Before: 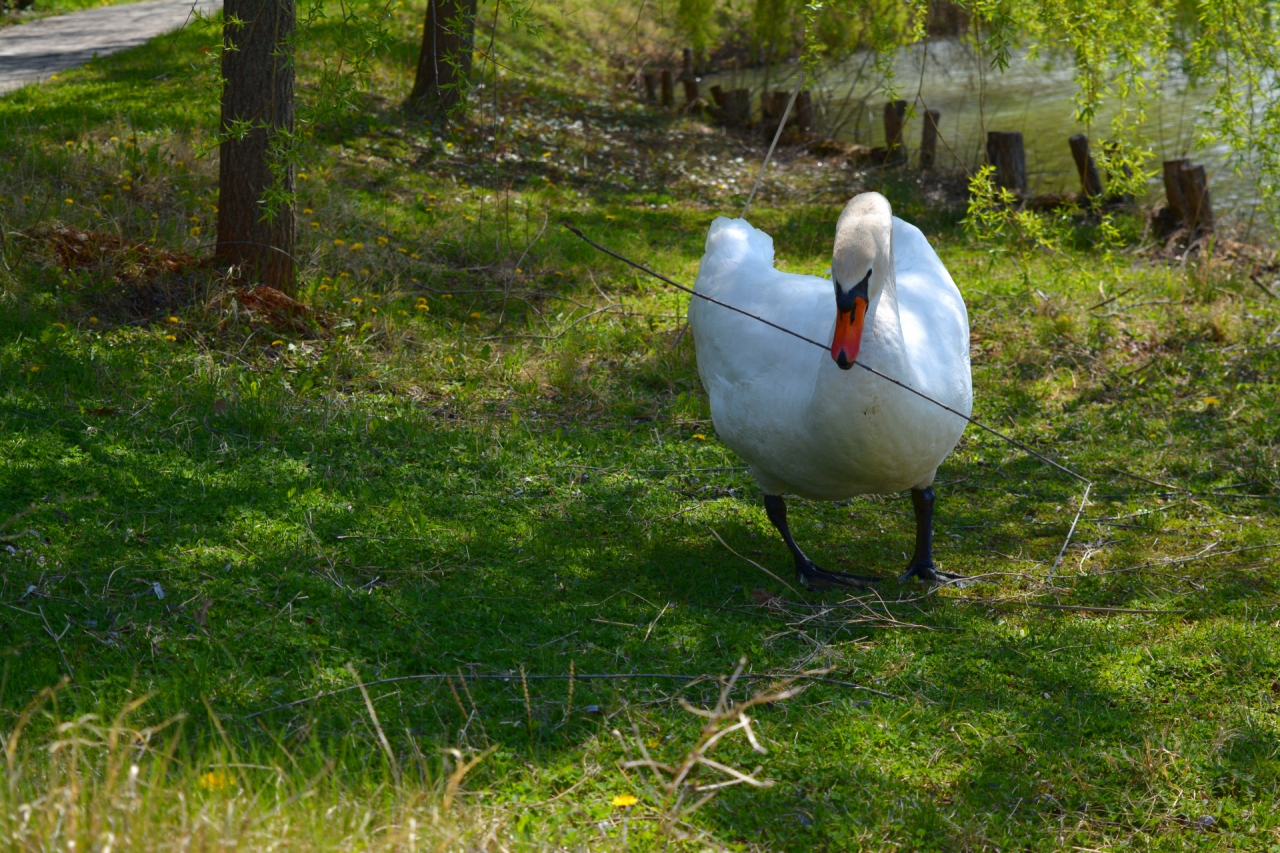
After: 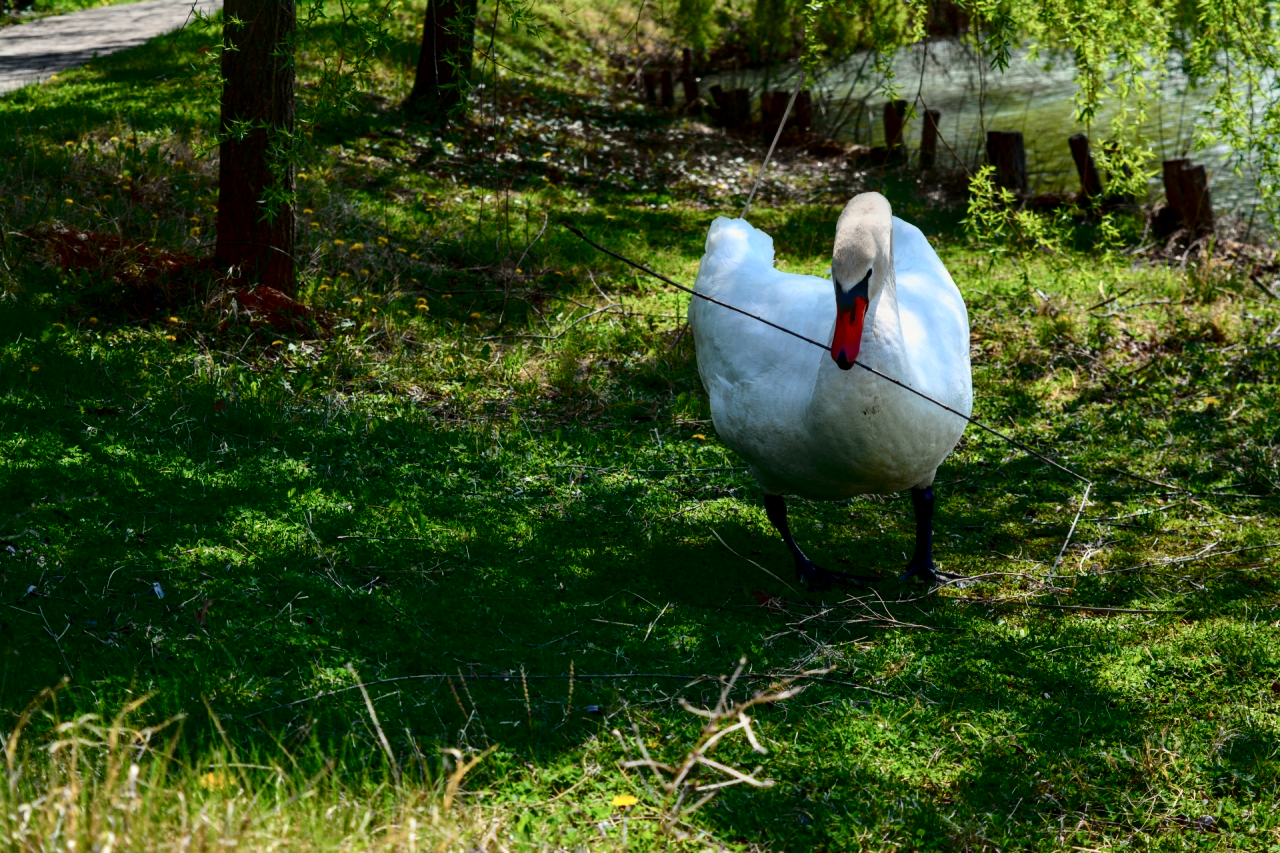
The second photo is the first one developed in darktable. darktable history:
local contrast: on, module defaults
tone curve: curves: ch0 [(0, 0) (0.068, 0.031) (0.183, 0.13) (0.341, 0.319) (0.547, 0.545) (0.828, 0.817) (1, 0.968)]; ch1 [(0, 0) (0.23, 0.166) (0.34, 0.308) (0.371, 0.337) (0.429, 0.408) (0.477, 0.466) (0.499, 0.5) (0.529, 0.528) (0.559, 0.578) (0.743, 0.798) (1, 1)]; ch2 [(0, 0) (0.431, 0.419) (0.495, 0.502) (0.524, 0.525) (0.568, 0.543) (0.6, 0.597) (0.634, 0.644) (0.728, 0.722) (1, 1)], color space Lab, independent channels, preserve colors none
contrast brightness saturation: contrast 0.28
